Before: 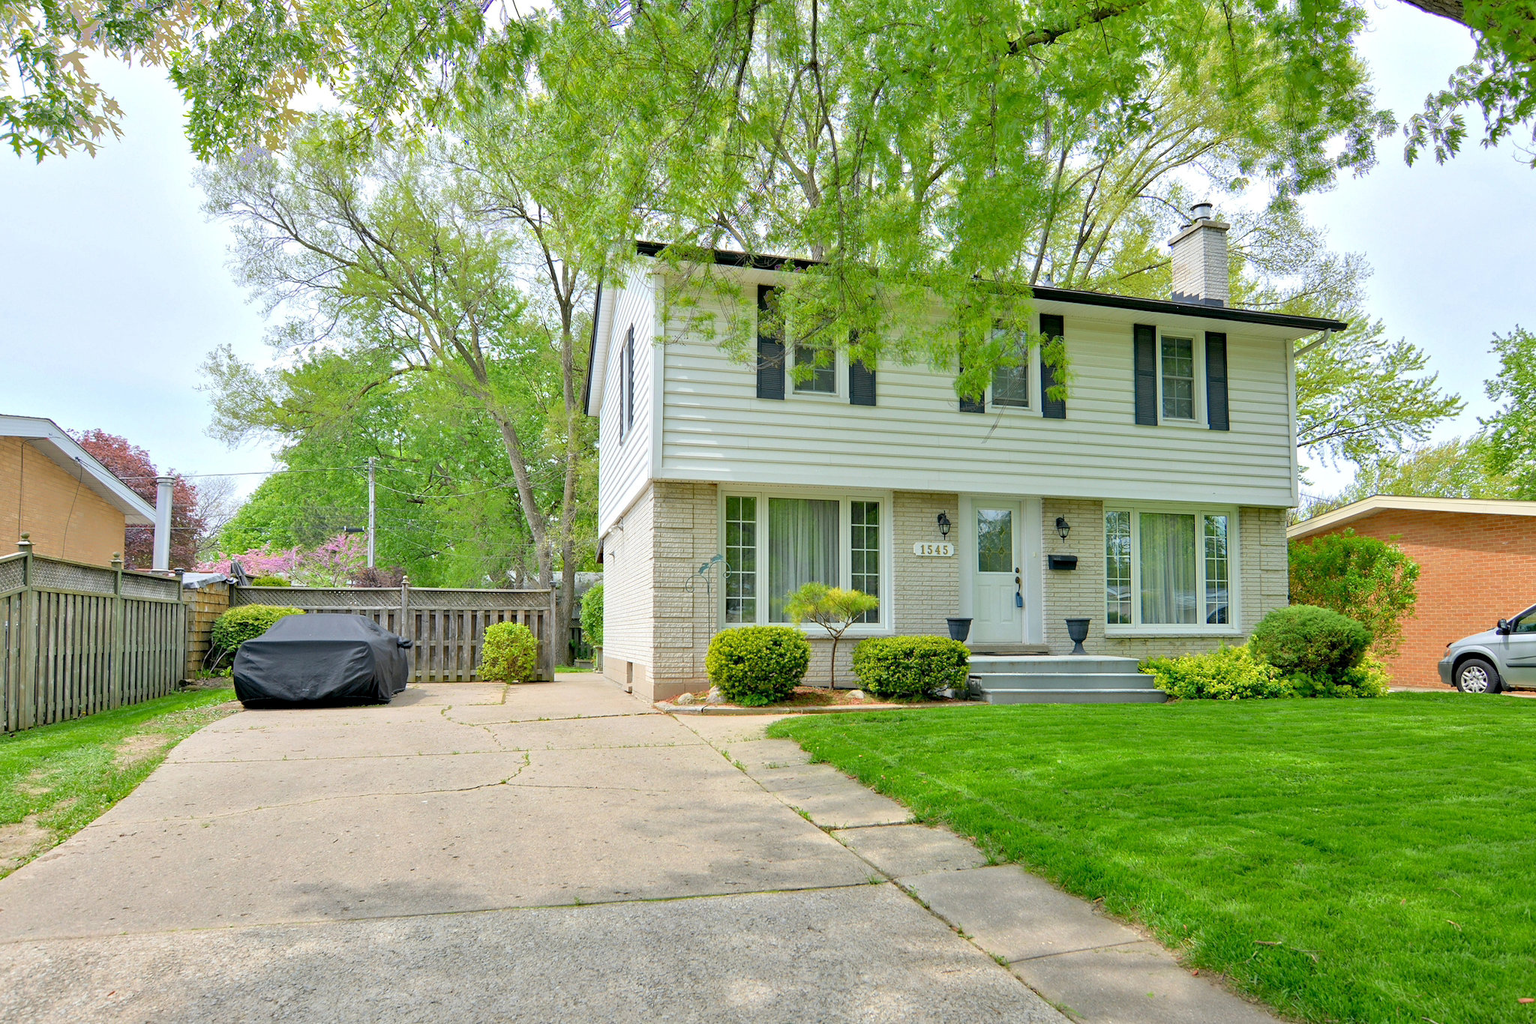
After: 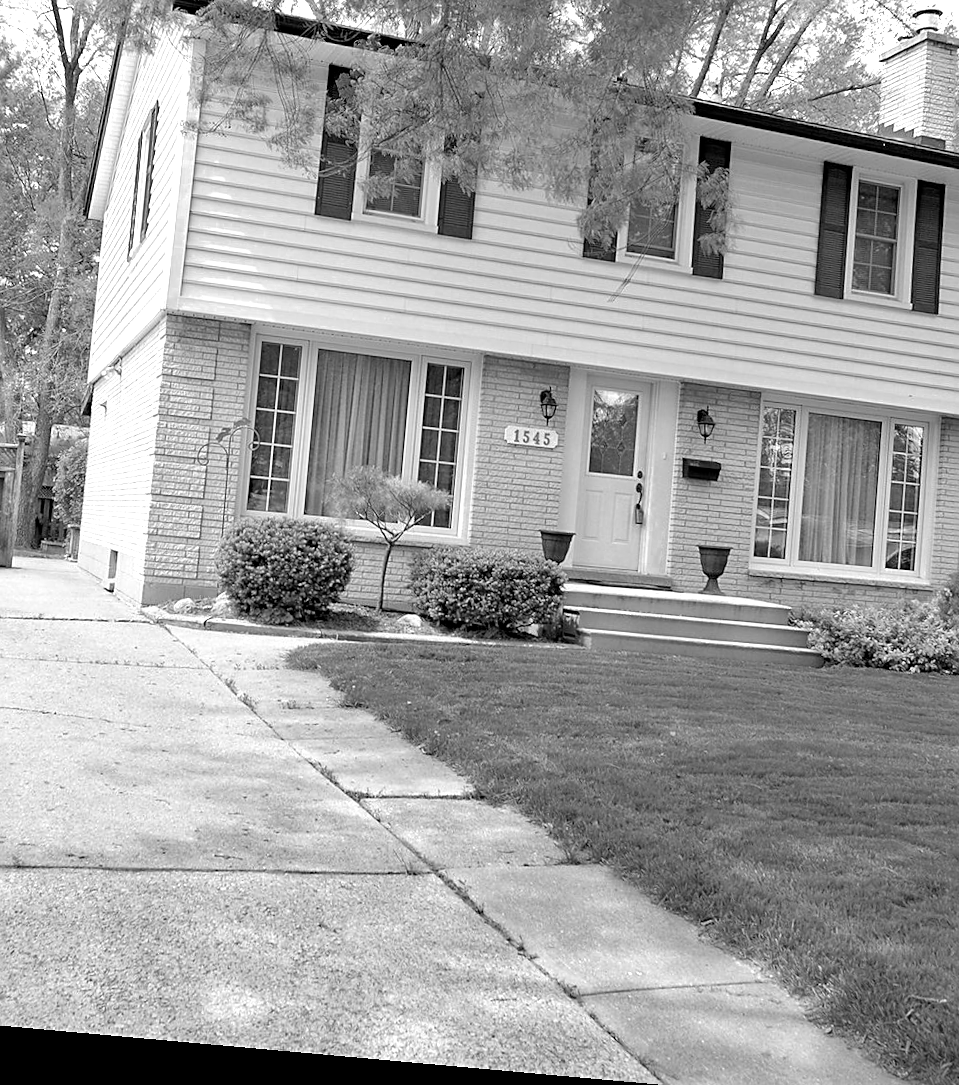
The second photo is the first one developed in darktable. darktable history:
crop: left 35.432%, top 26.233%, right 20.145%, bottom 3.432%
rotate and perspective: rotation 5.12°, automatic cropping off
sharpen: amount 0.478
exposure: black level correction 0.001, exposure 0.5 EV, compensate exposure bias true, compensate highlight preservation false
rgb levels: mode RGB, independent channels, levels [[0, 0.5, 1], [0, 0.521, 1], [0, 0.536, 1]]
monochrome: on, module defaults
color zones: curves: ch0 [(0.473, 0.374) (0.742, 0.784)]; ch1 [(0.354, 0.737) (0.742, 0.705)]; ch2 [(0.318, 0.421) (0.758, 0.532)]
